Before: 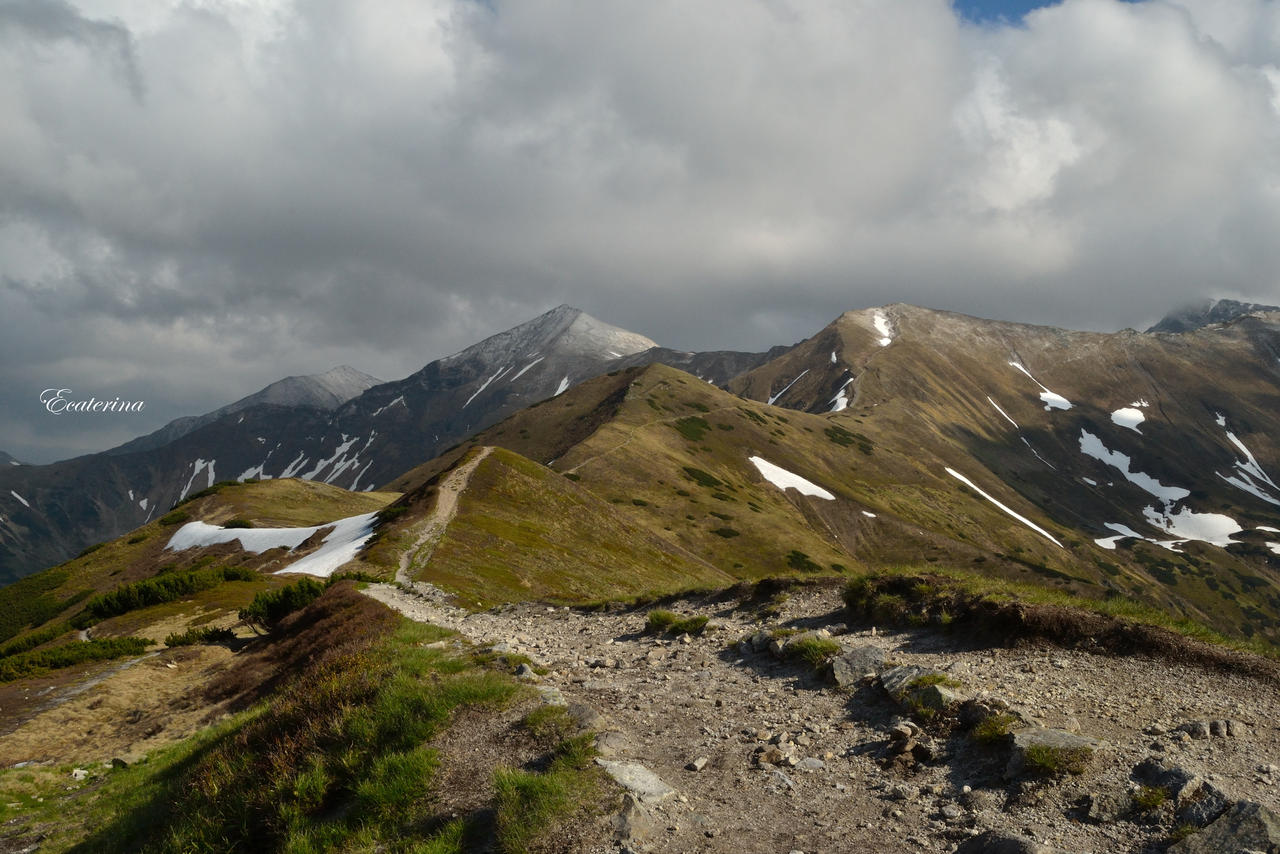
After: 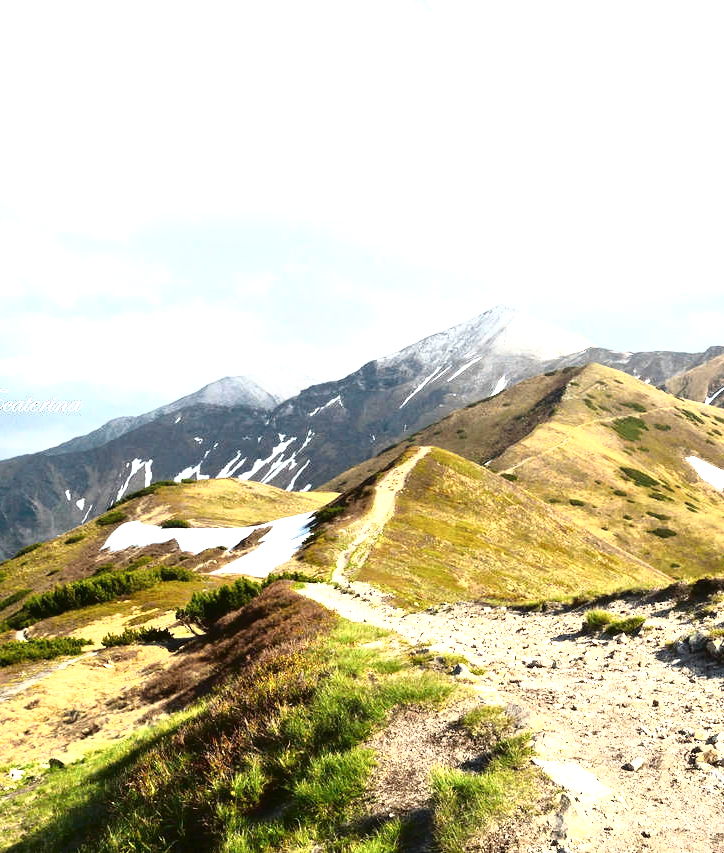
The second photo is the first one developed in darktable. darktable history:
crop: left 4.95%, right 38.463%
tone curve: curves: ch0 [(0, 0) (0.003, 0.023) (0.011, 0.024) (0.025, 0.028) (0.044, 0.035) (0.069, 0.043) (0.1, 0.052) (0.136, 0.063) (0.177, 0.094) (0.224, 0.145) (0.277, 0.209) (0.335, 0.281) (0.399, 0.364) (0.468, 0.453) (0.543, 0.553) (0.623, 0.66) (0.709, 0.767) (0.801, 0.88) (0.898, 0.968) (1, 1)], color space Lab, independent channels, preserve colors none
exposure: exposure 2.254 EV, compensate exposure bias true, compensate highlight preservation false
